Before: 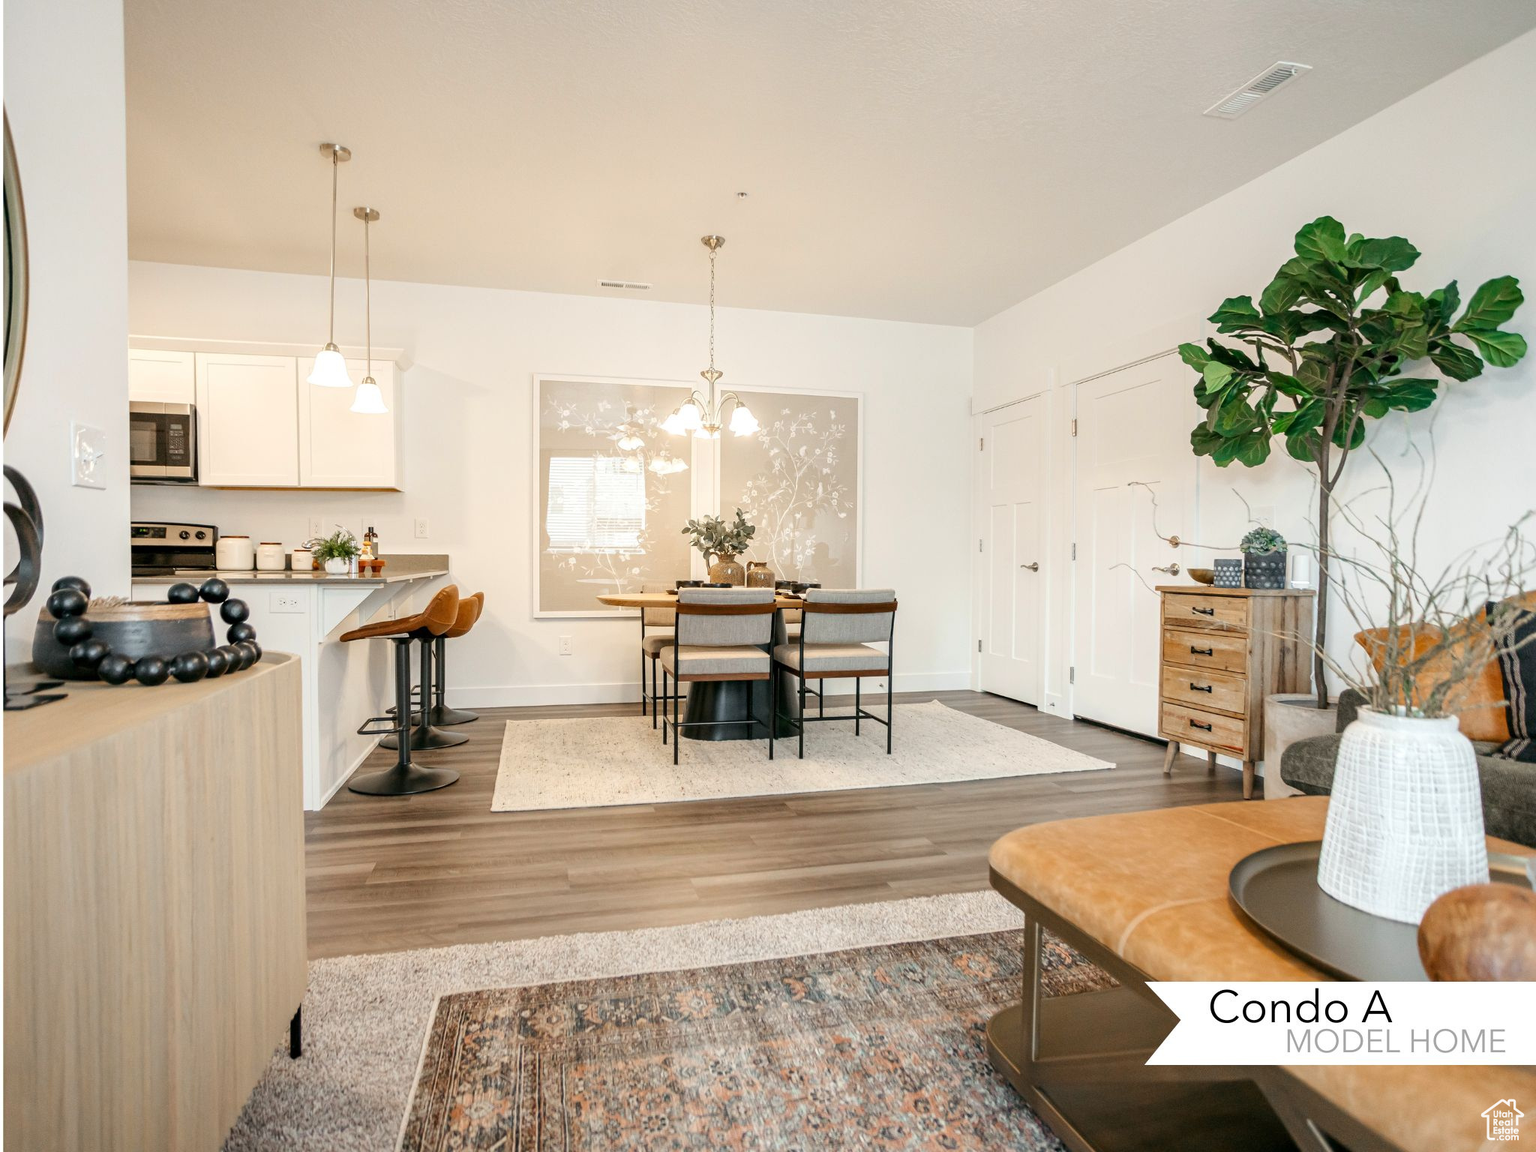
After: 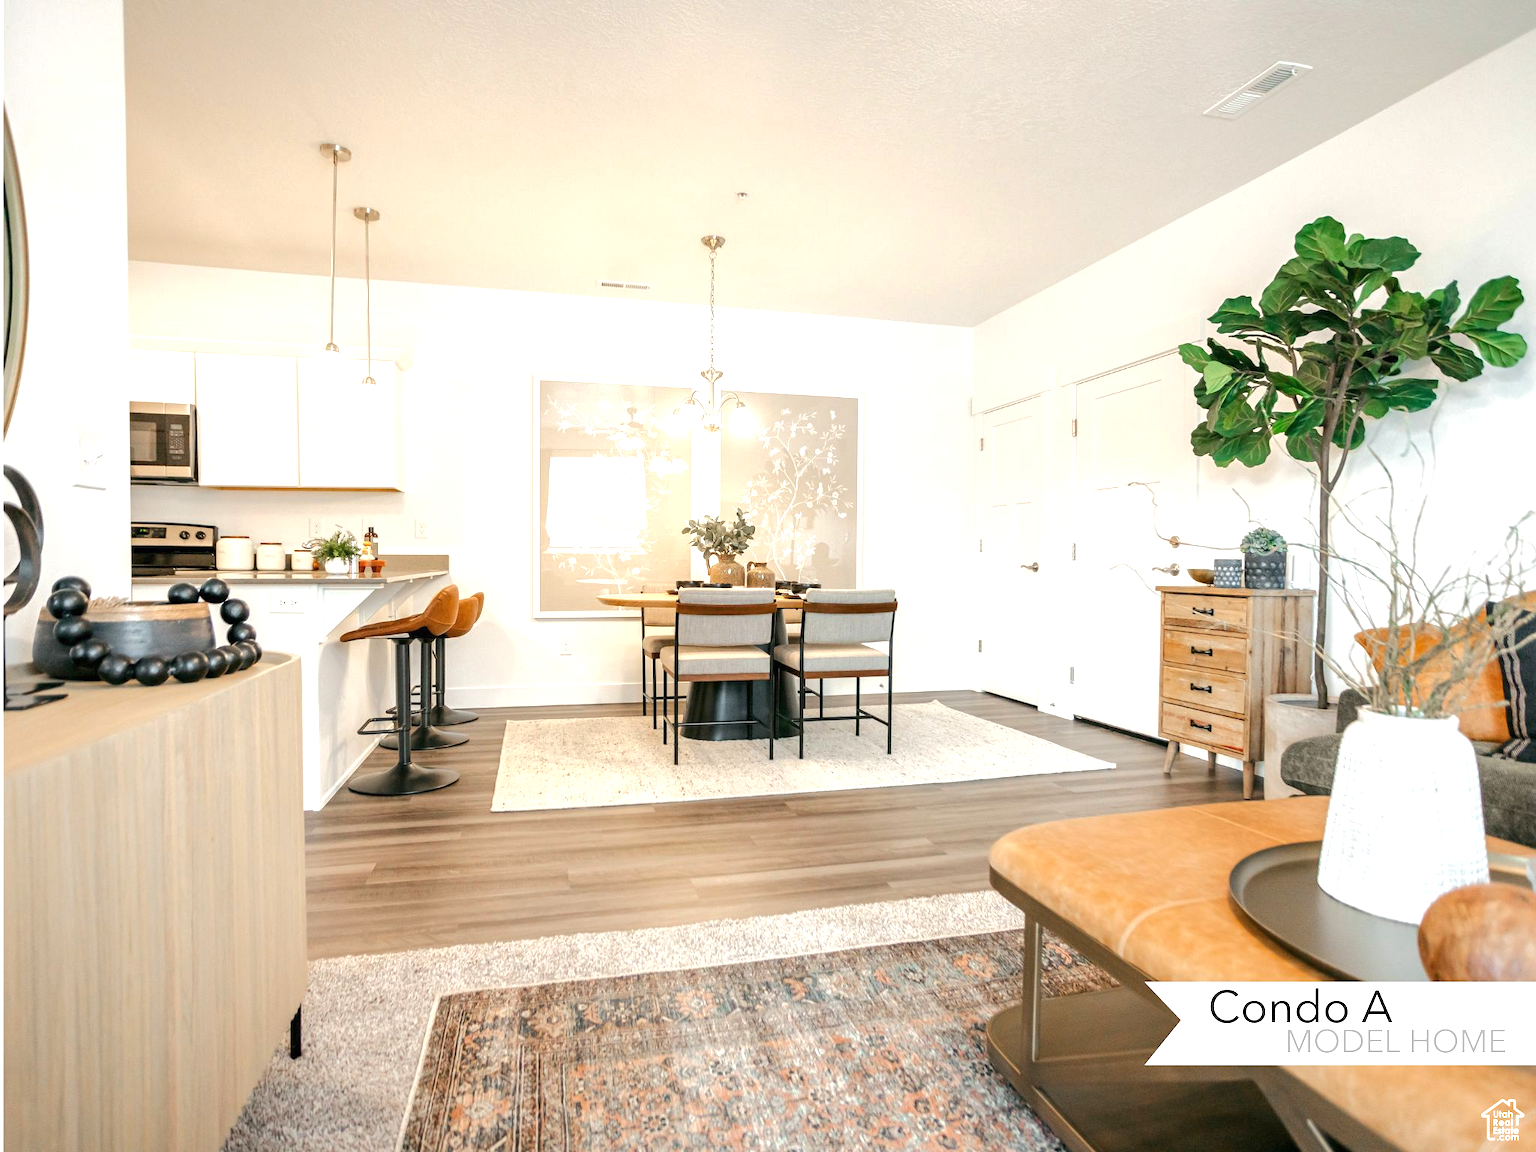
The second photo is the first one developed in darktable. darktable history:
exposure: black level correction 0, exposure 0.6 EV, compensate exposure bias true, compensate highlight preservation false
base curve: curves: ch0 [(0, 0) (0.235, 0.266) (0.503, 0.496) (0.786, 0.72) (1, 1)]
